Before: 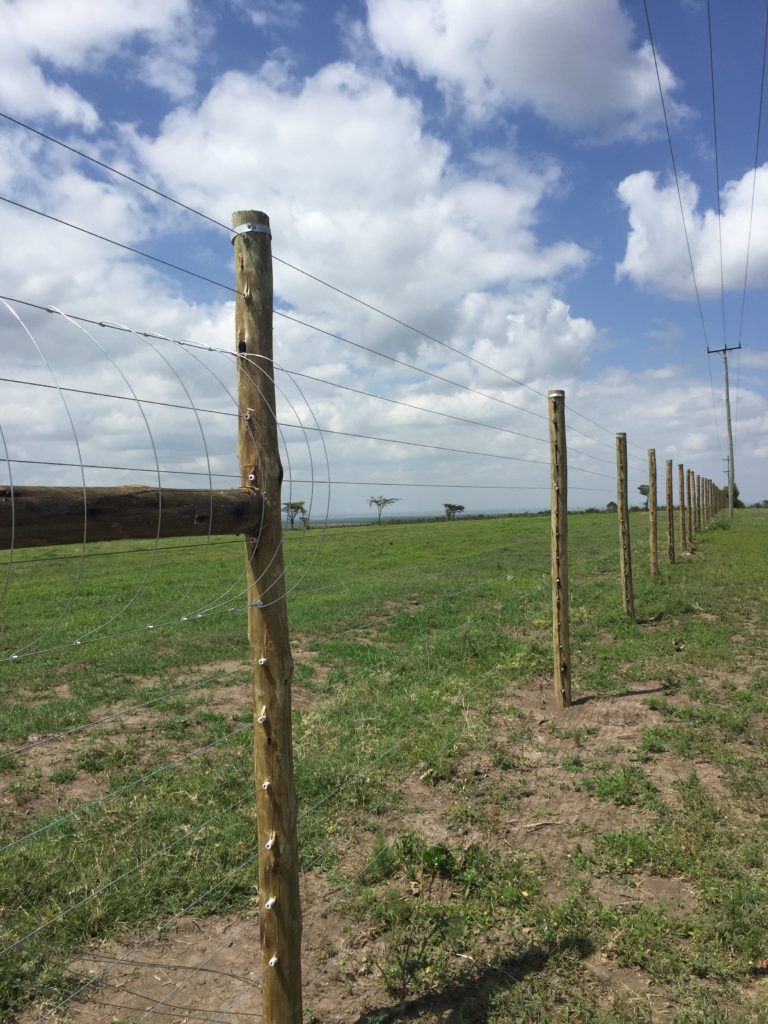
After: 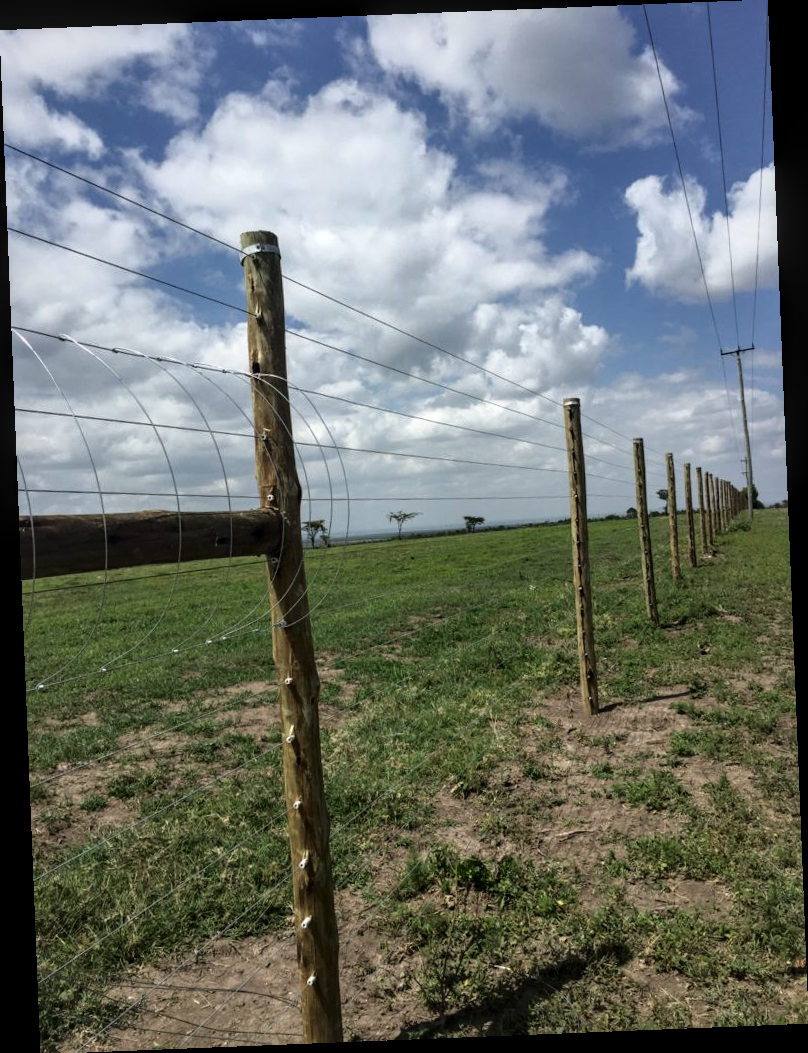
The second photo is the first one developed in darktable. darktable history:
tone curve: curves: ch0 [(0, 0) (0.224, 0.12) (0.375, 0.296) (0.528, 0.472) (0.681, 0.634) (0.8, 0.766) (0.873, 0.877) (1, 1)], preserve colors basic power
rotate and perspective: rotation -2.29°, automatic cropping off
local contrast: detail 130%
